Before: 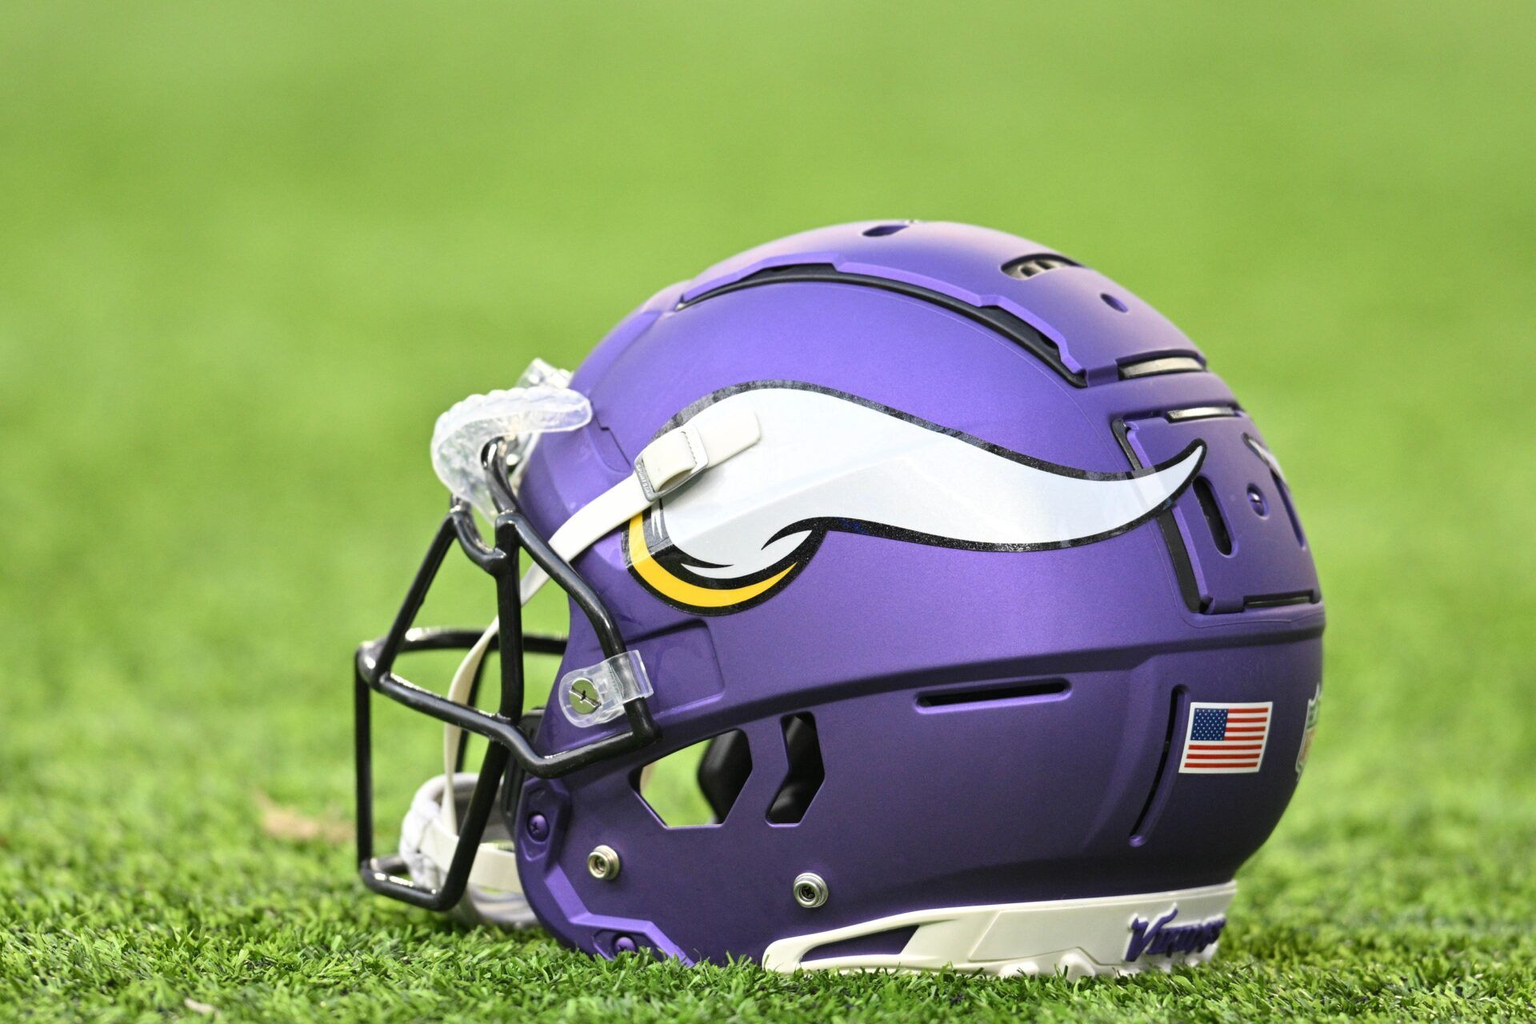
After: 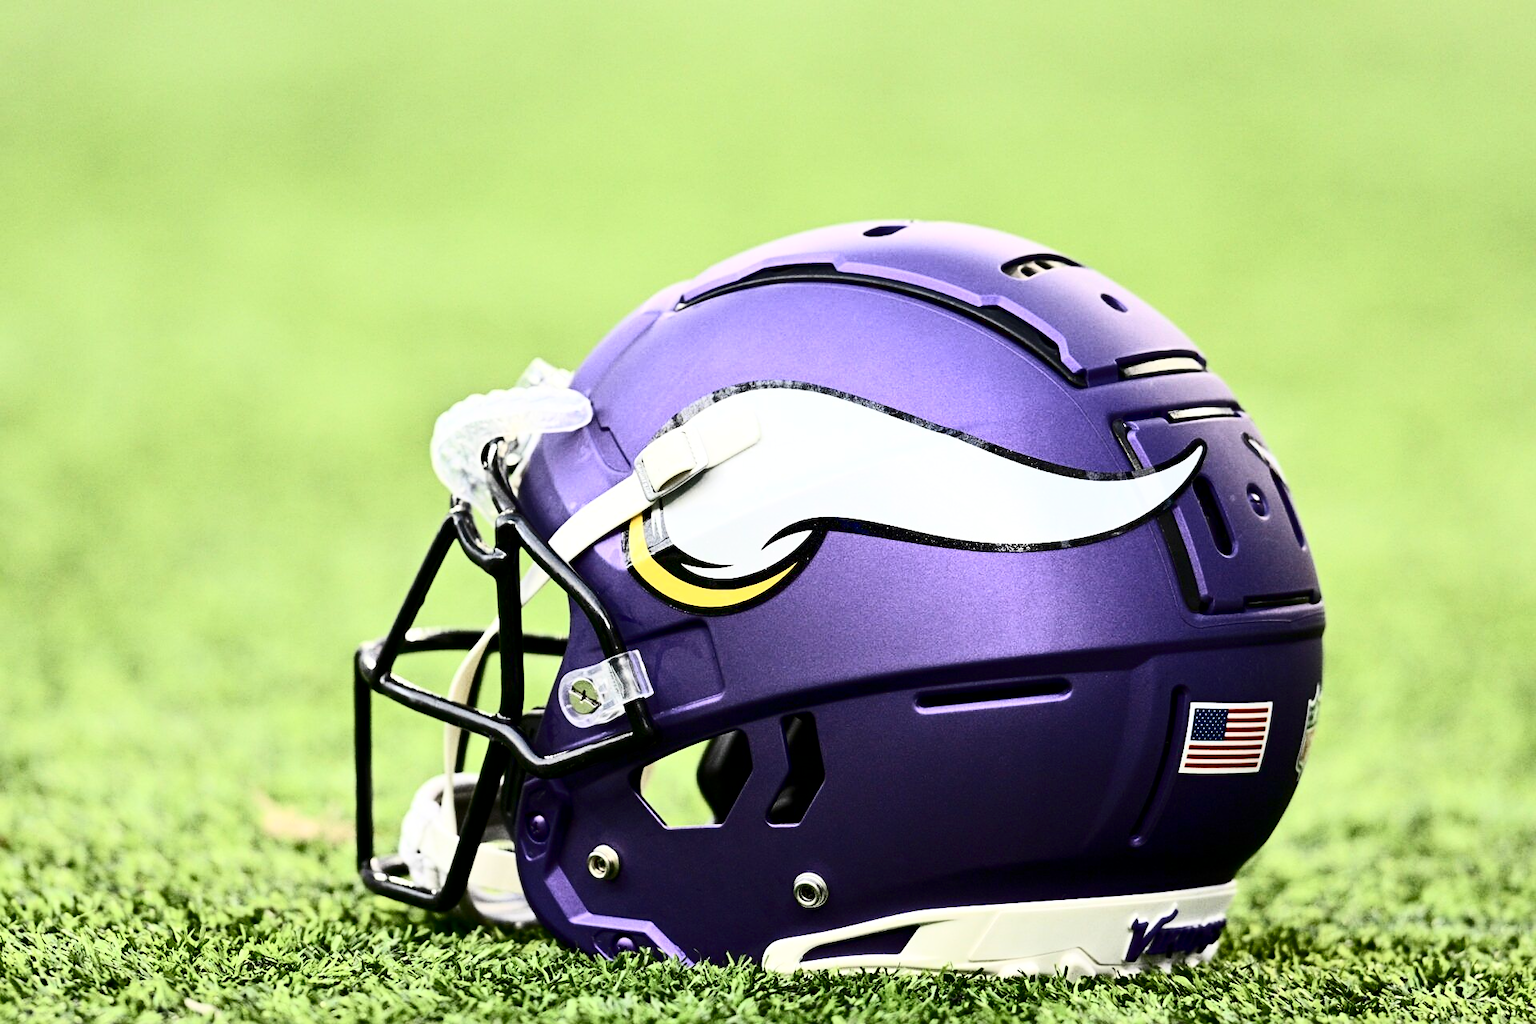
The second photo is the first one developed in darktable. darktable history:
exposure: black level correction 0.009, exposure 0.017 EV, compensate highlight preservation false
sharpen: amount 0.209
contrast brightness saturation: contrast 0.506, saturation -0.096
